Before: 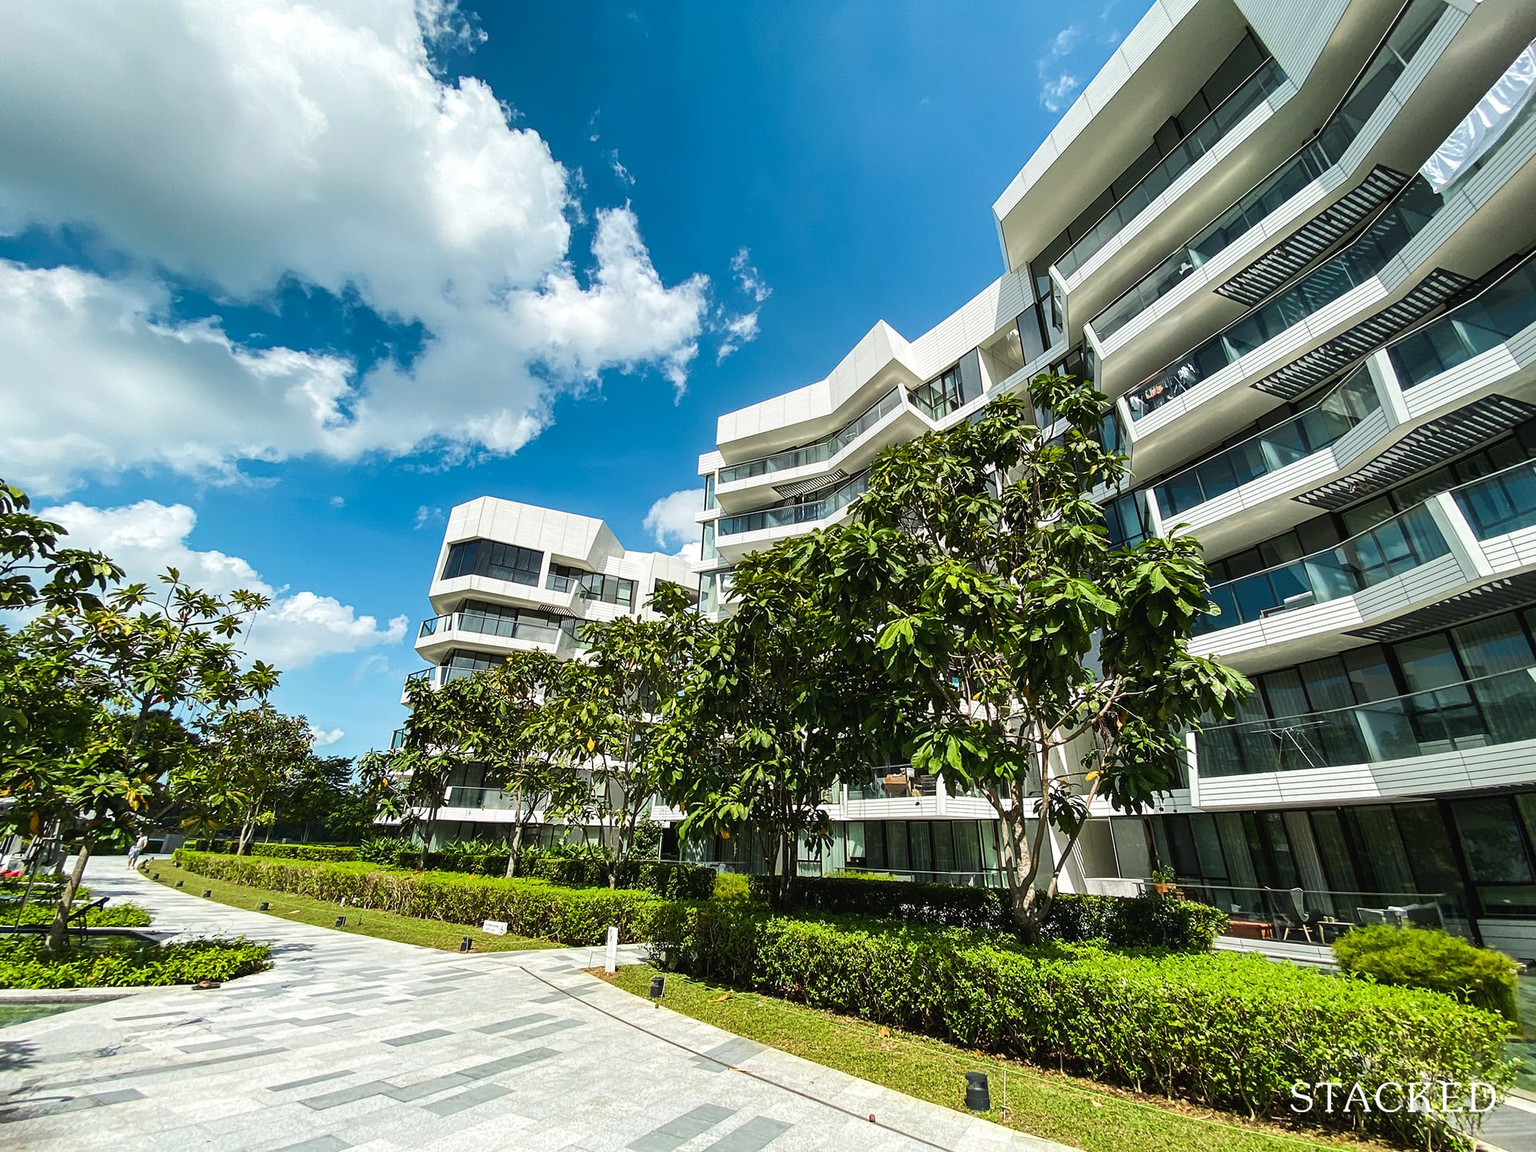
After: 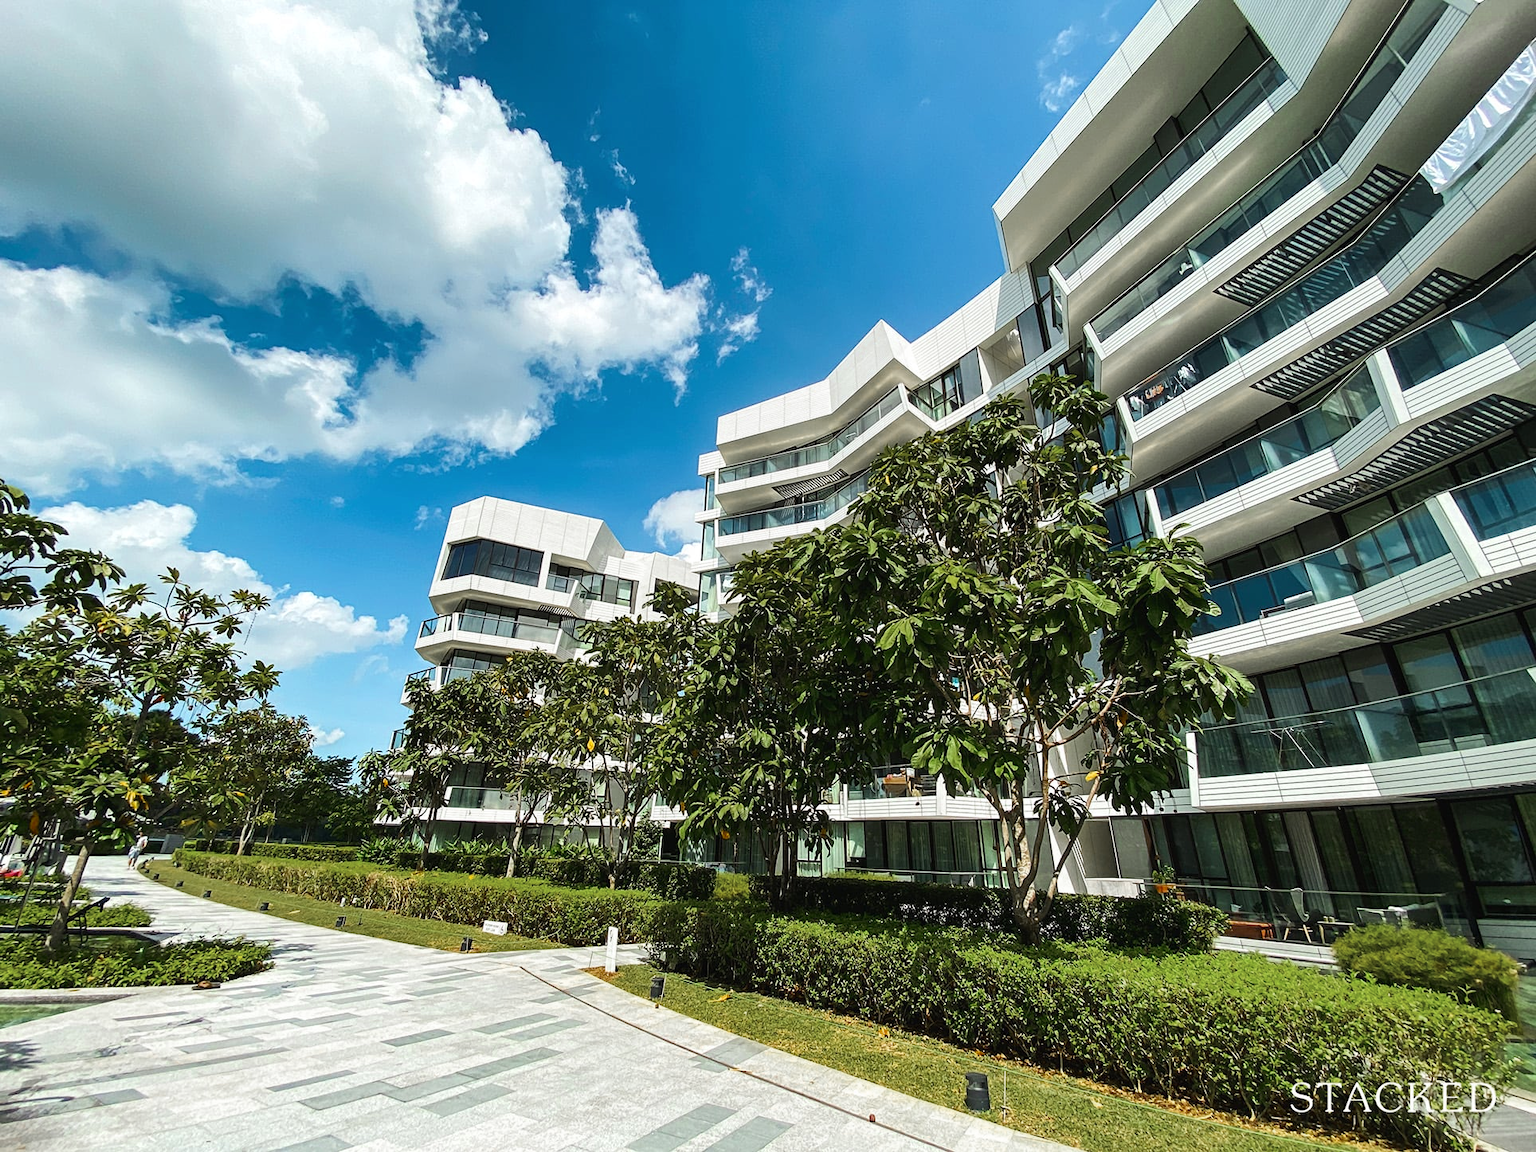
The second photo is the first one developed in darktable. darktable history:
color zones: curves: ch0 [(0.11, 0.396) (0.195, 0.36) (0.25, 0.5) (0.303, 0.412) (0.357, 0.544) (0.75, 0.5) (0.967, 0.328)]; ch1 [(0, 0.468) (0.112, 0.512) (0.202, 0.6) (0.25, 0.5) (0.307, 0.352) (0.357, 0.544) (0.75, 0.5) (0.963, 0.524)]
